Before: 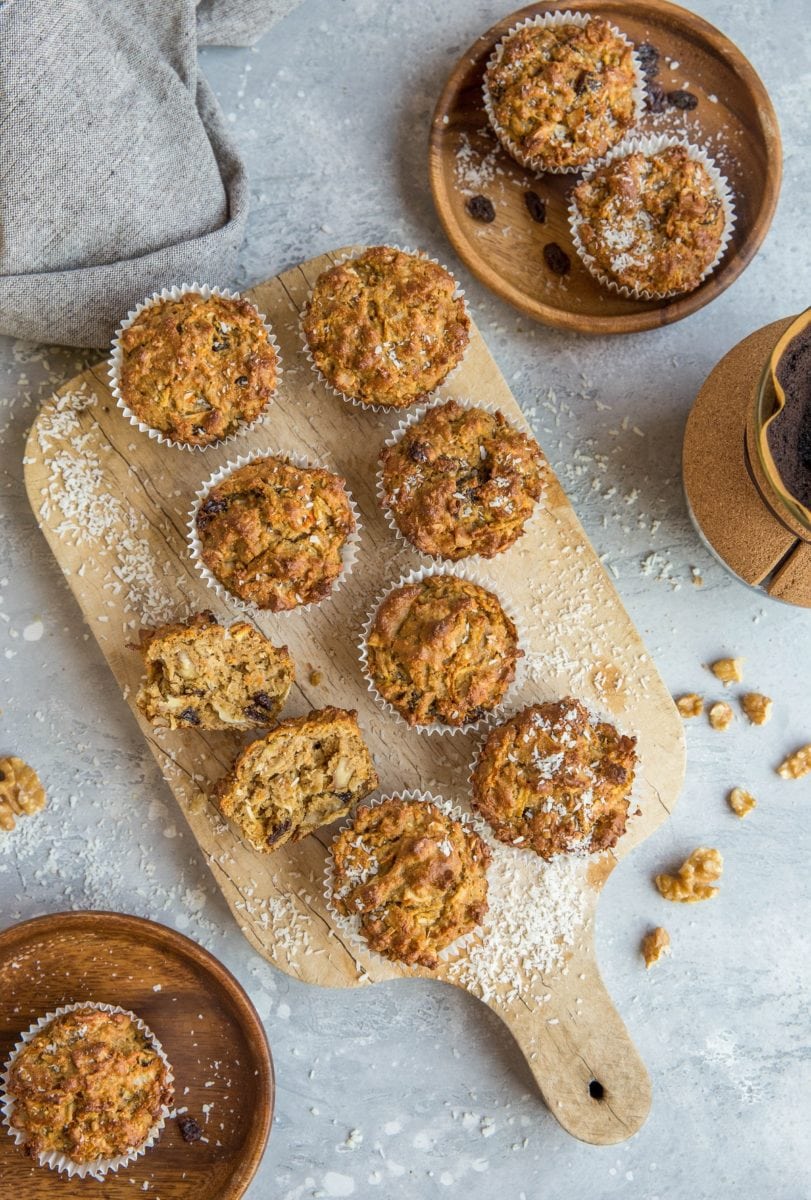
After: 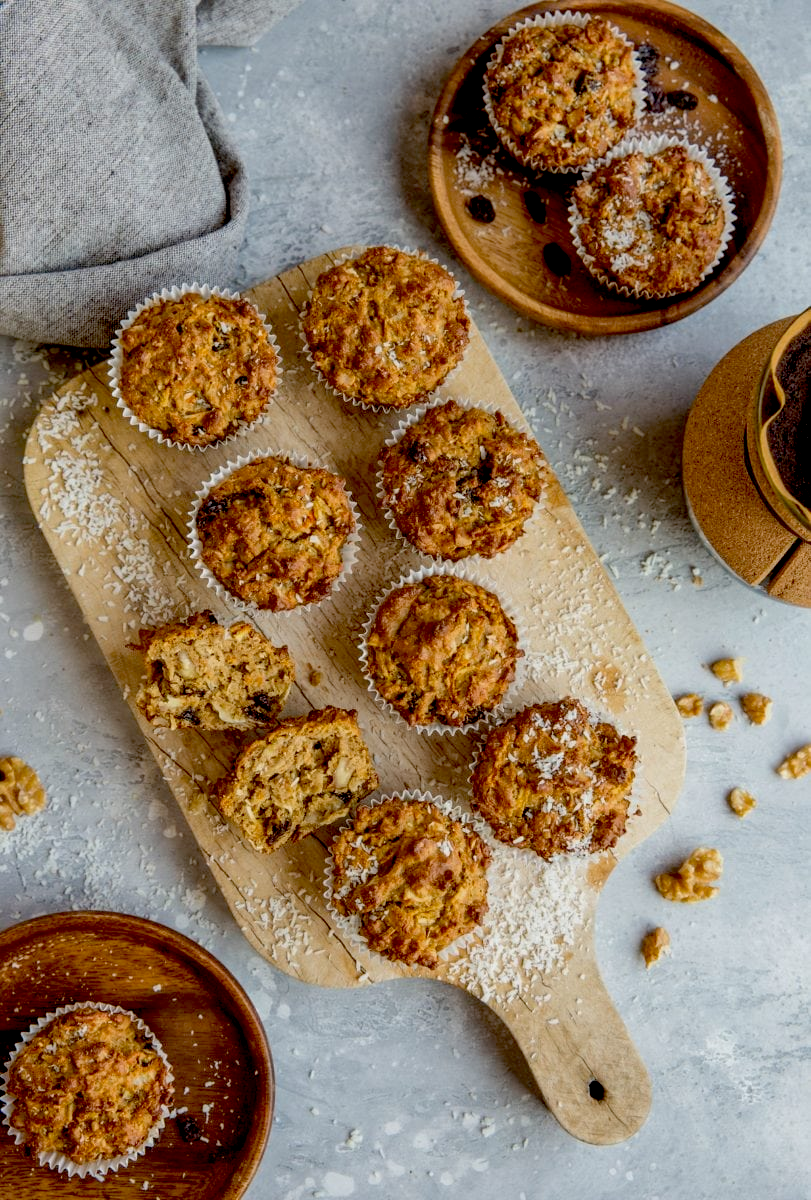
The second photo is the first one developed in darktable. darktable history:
exposure: black level correction 0.046, exposure -0.235 EV, compensate highlight preservation false
